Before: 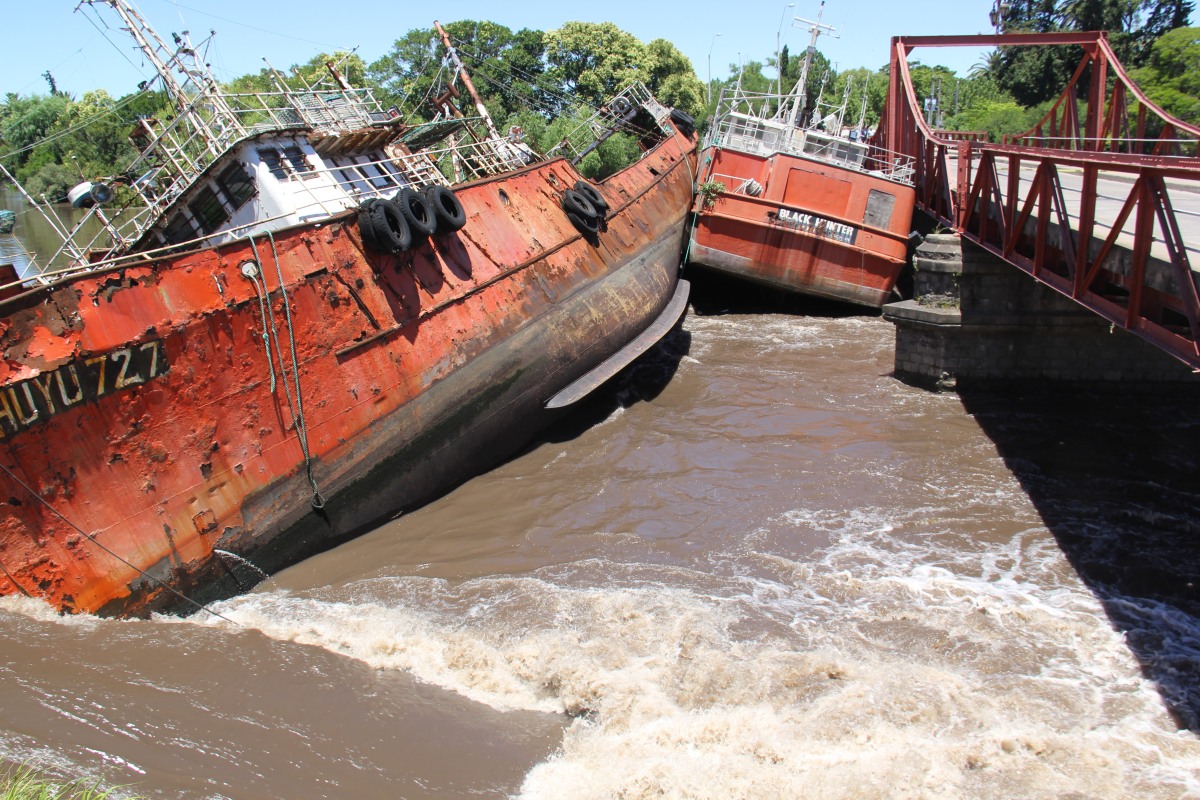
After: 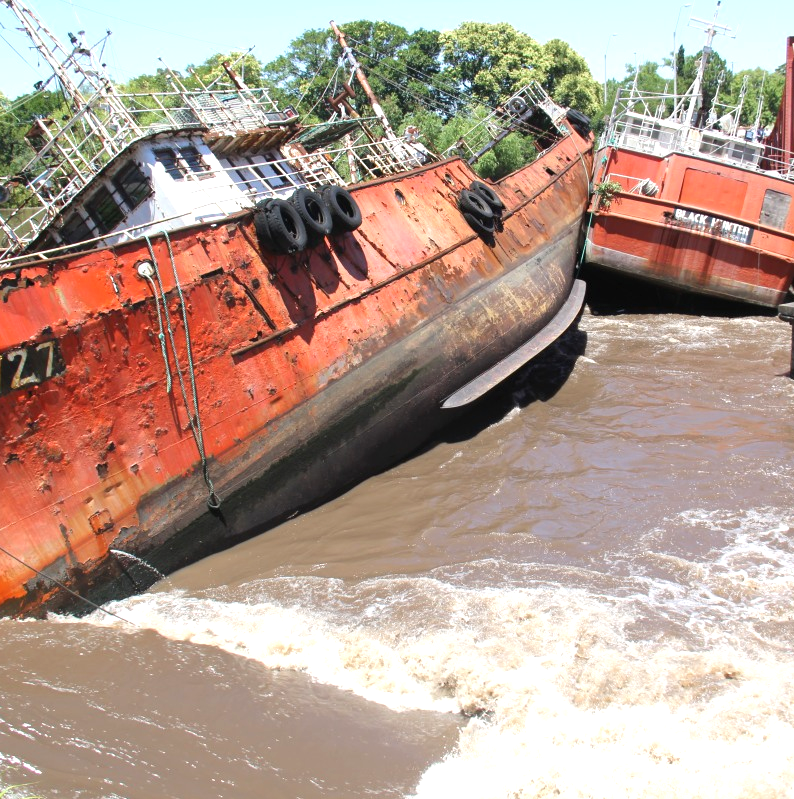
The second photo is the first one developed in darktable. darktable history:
crop and rotate: left 8.704%, right 25.125%
exposure: black level correction 0, exposure 0.498 EV, compensate highlight preservation false
